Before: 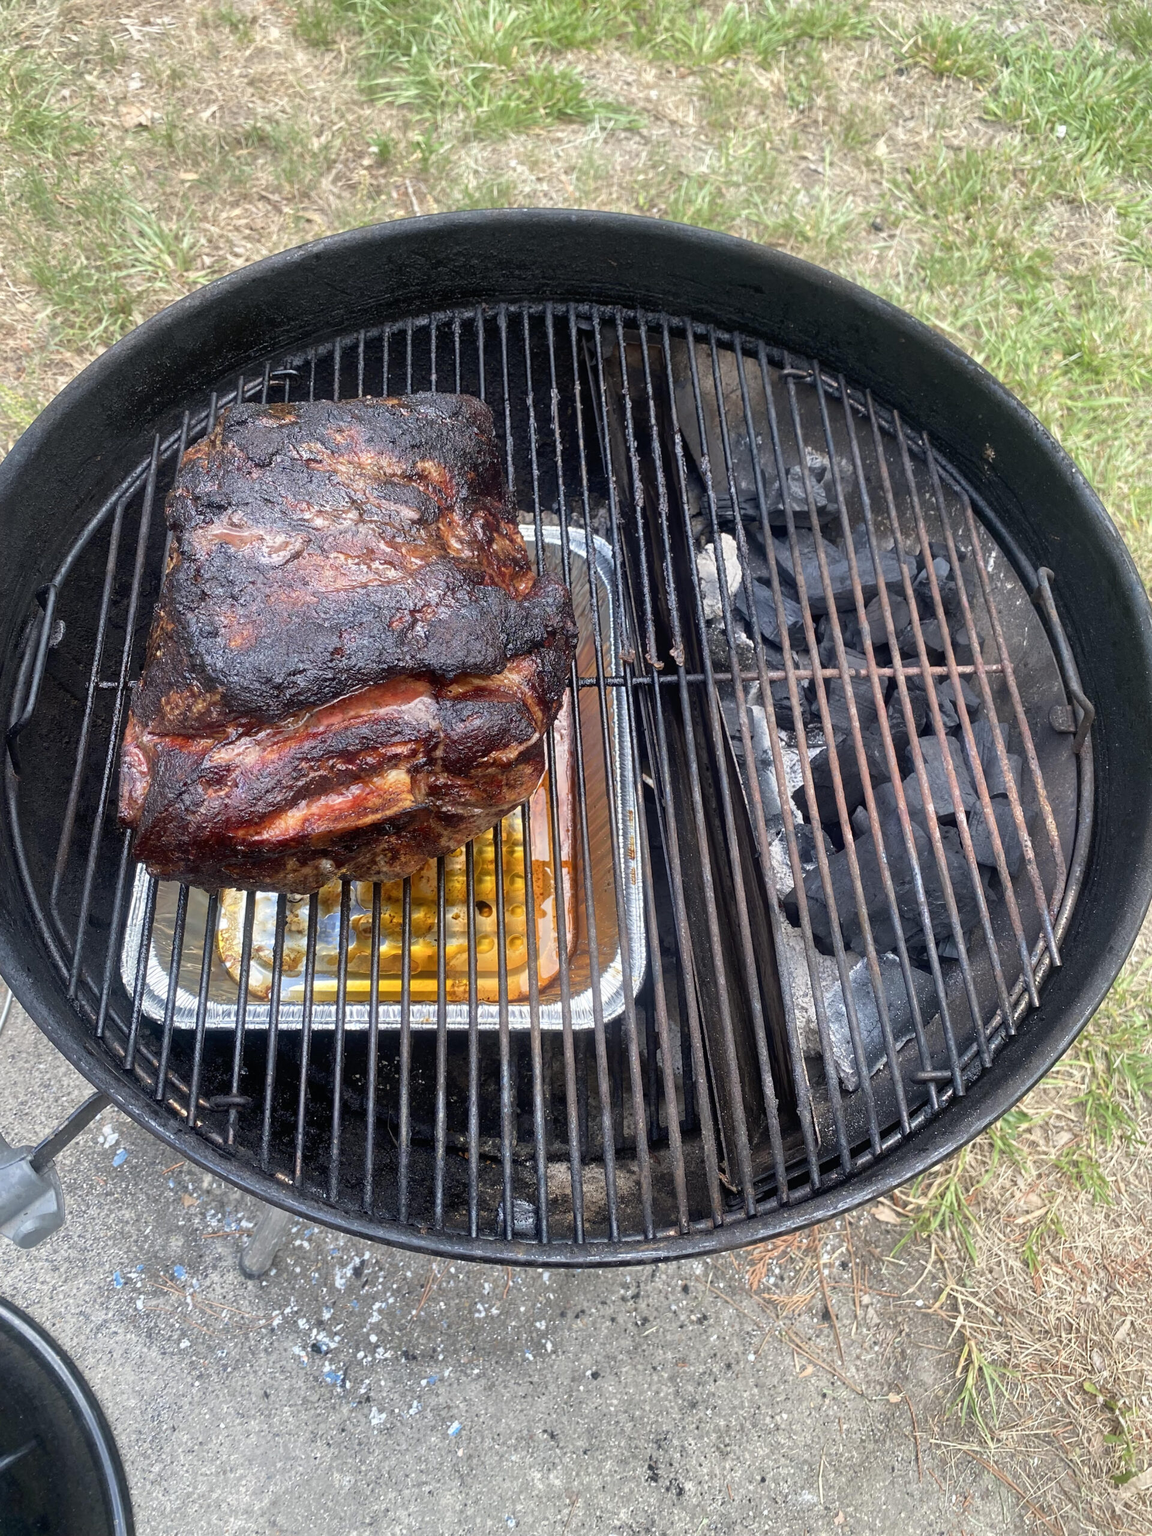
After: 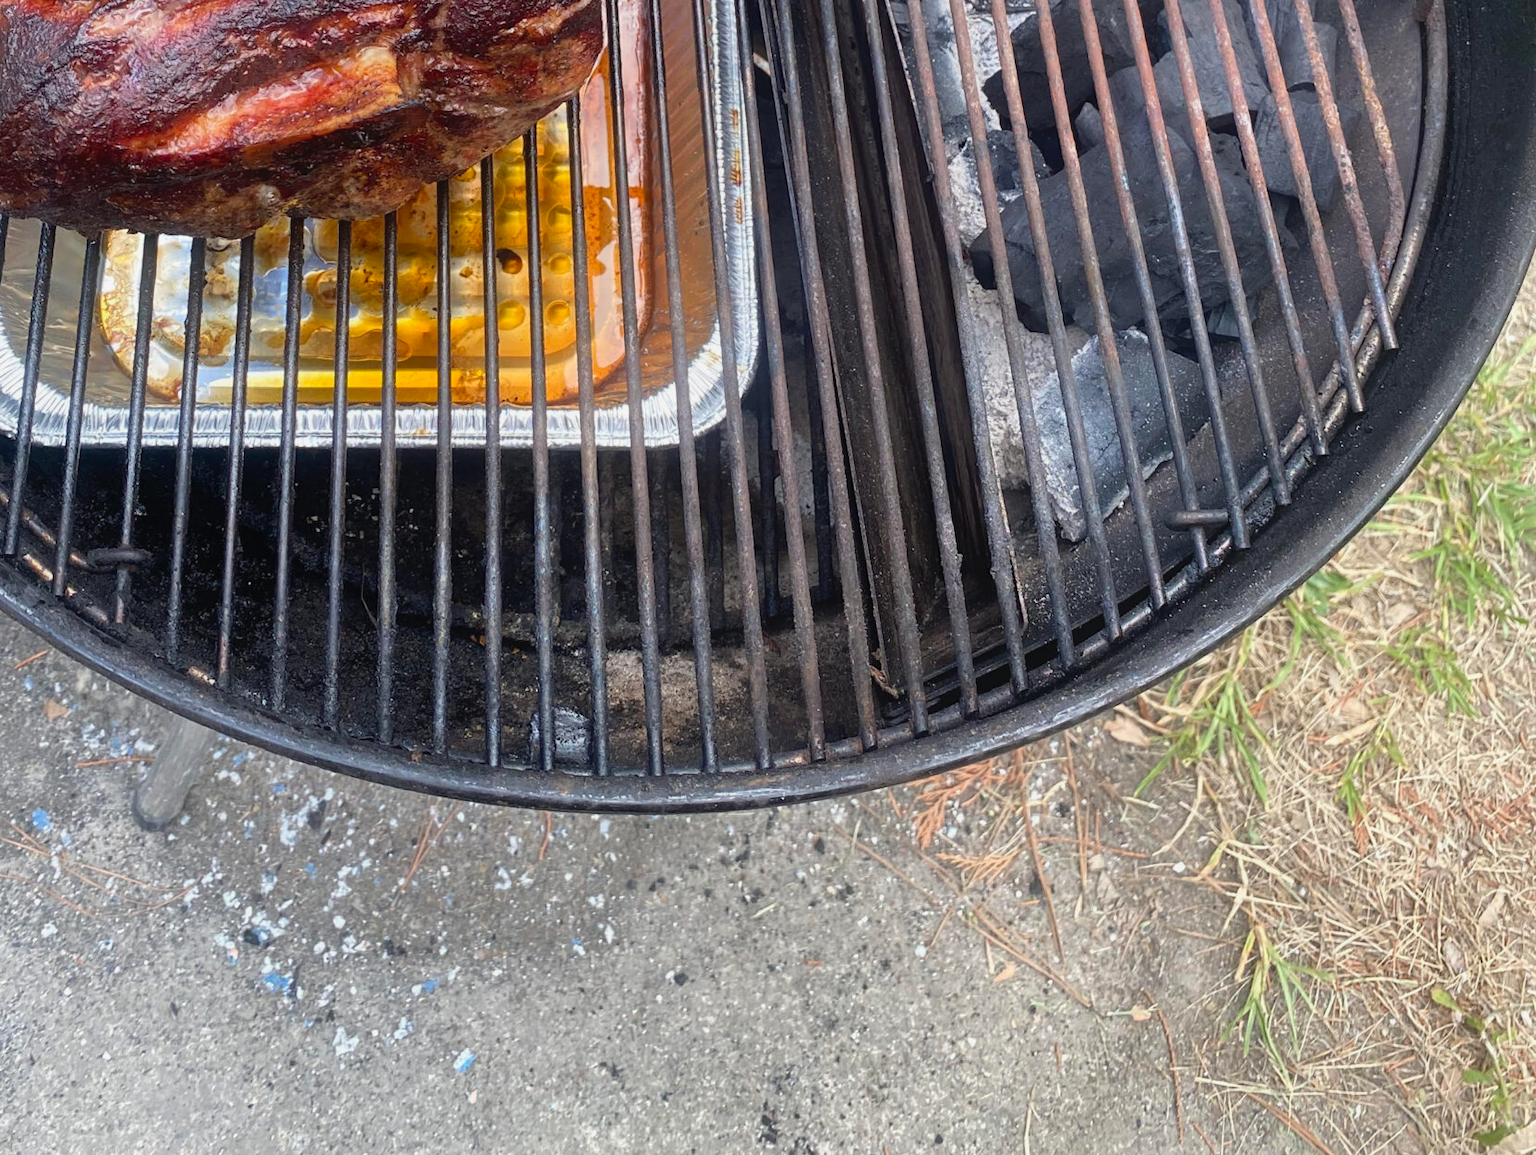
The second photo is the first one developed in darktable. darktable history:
contrast equalizer: octaves 7, y [[0.6 ×6], [0.55 ×6], [0 ×6], [0 ×6], [0 ×6]], mix -0.3
crop and rotate: left 13.306%, top 48.129%, bottom 2.928%
